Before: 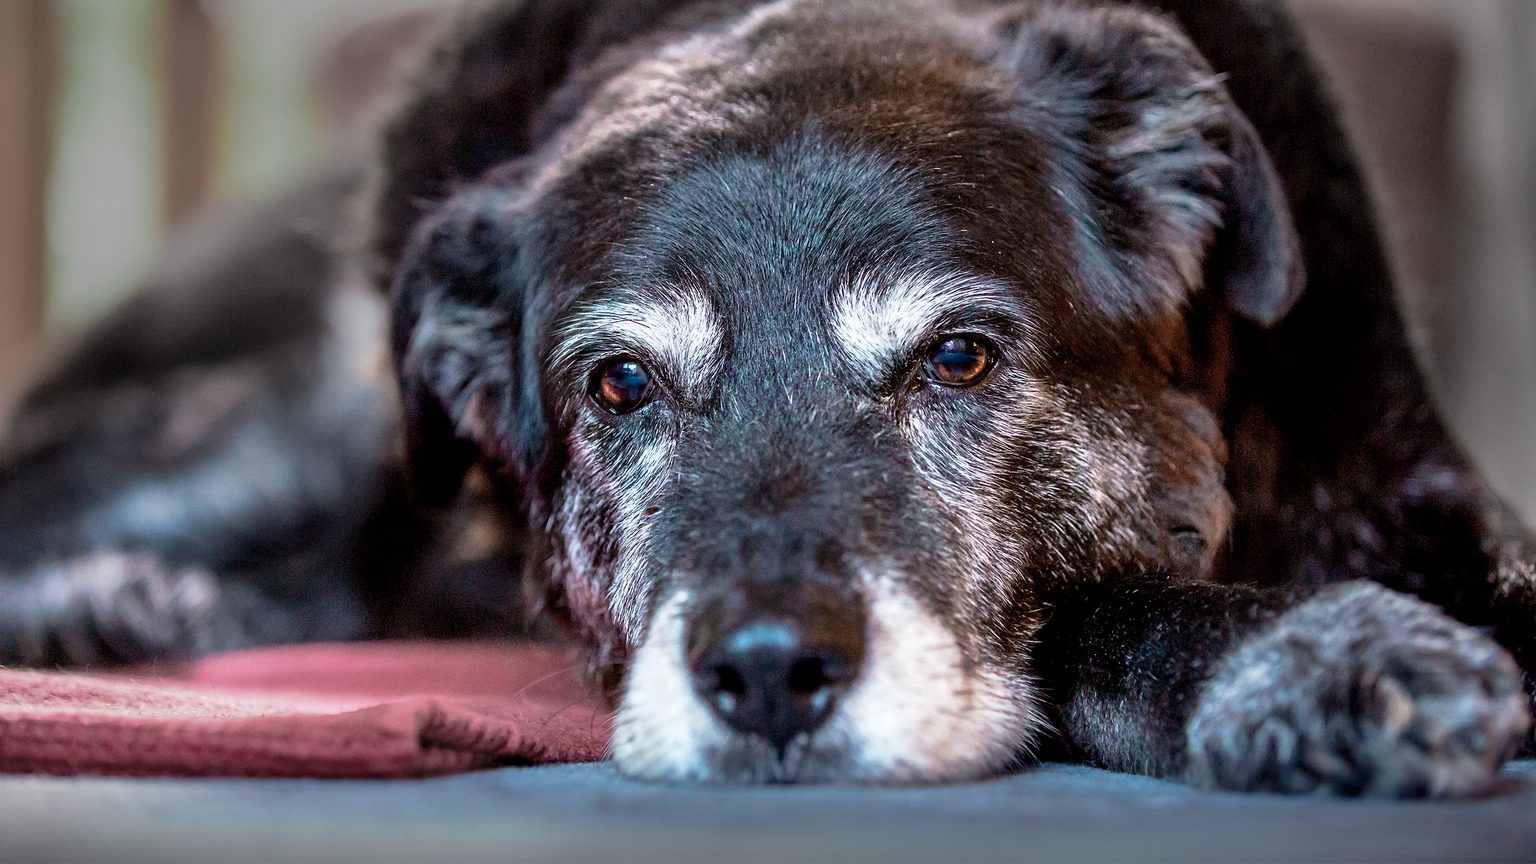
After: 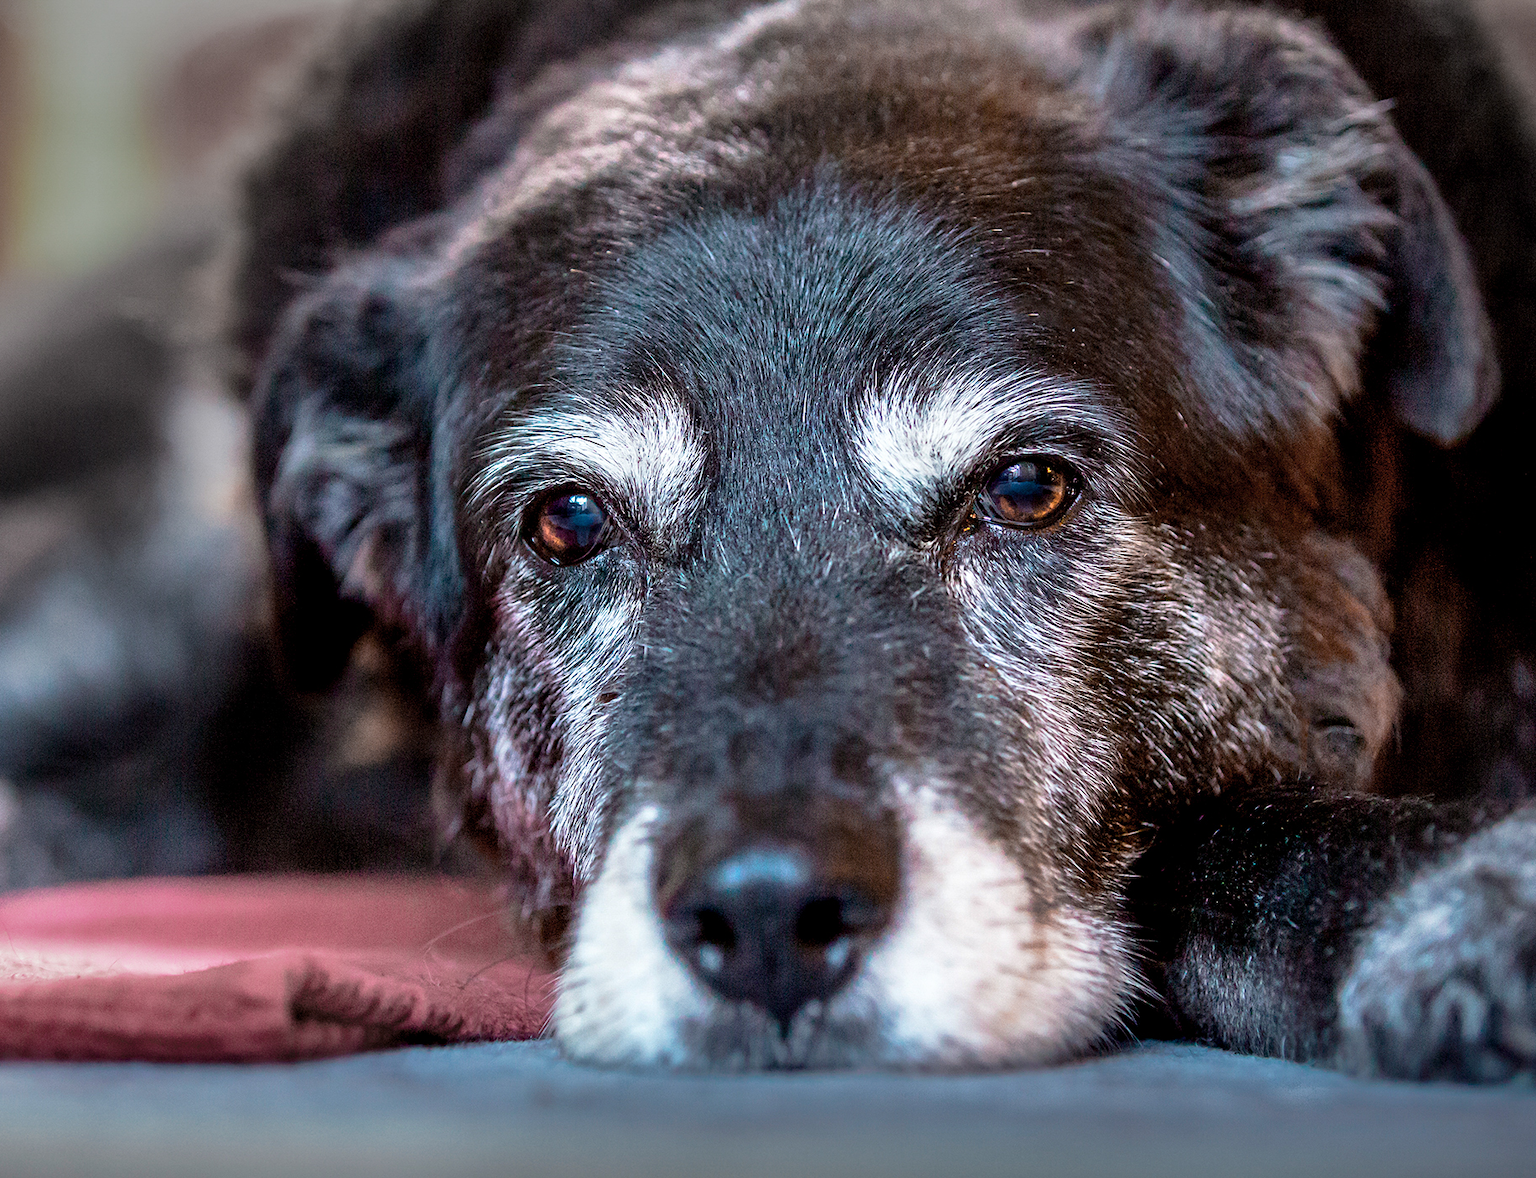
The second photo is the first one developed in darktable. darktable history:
crop: left 13.41%, top 0%, right 13.255%
